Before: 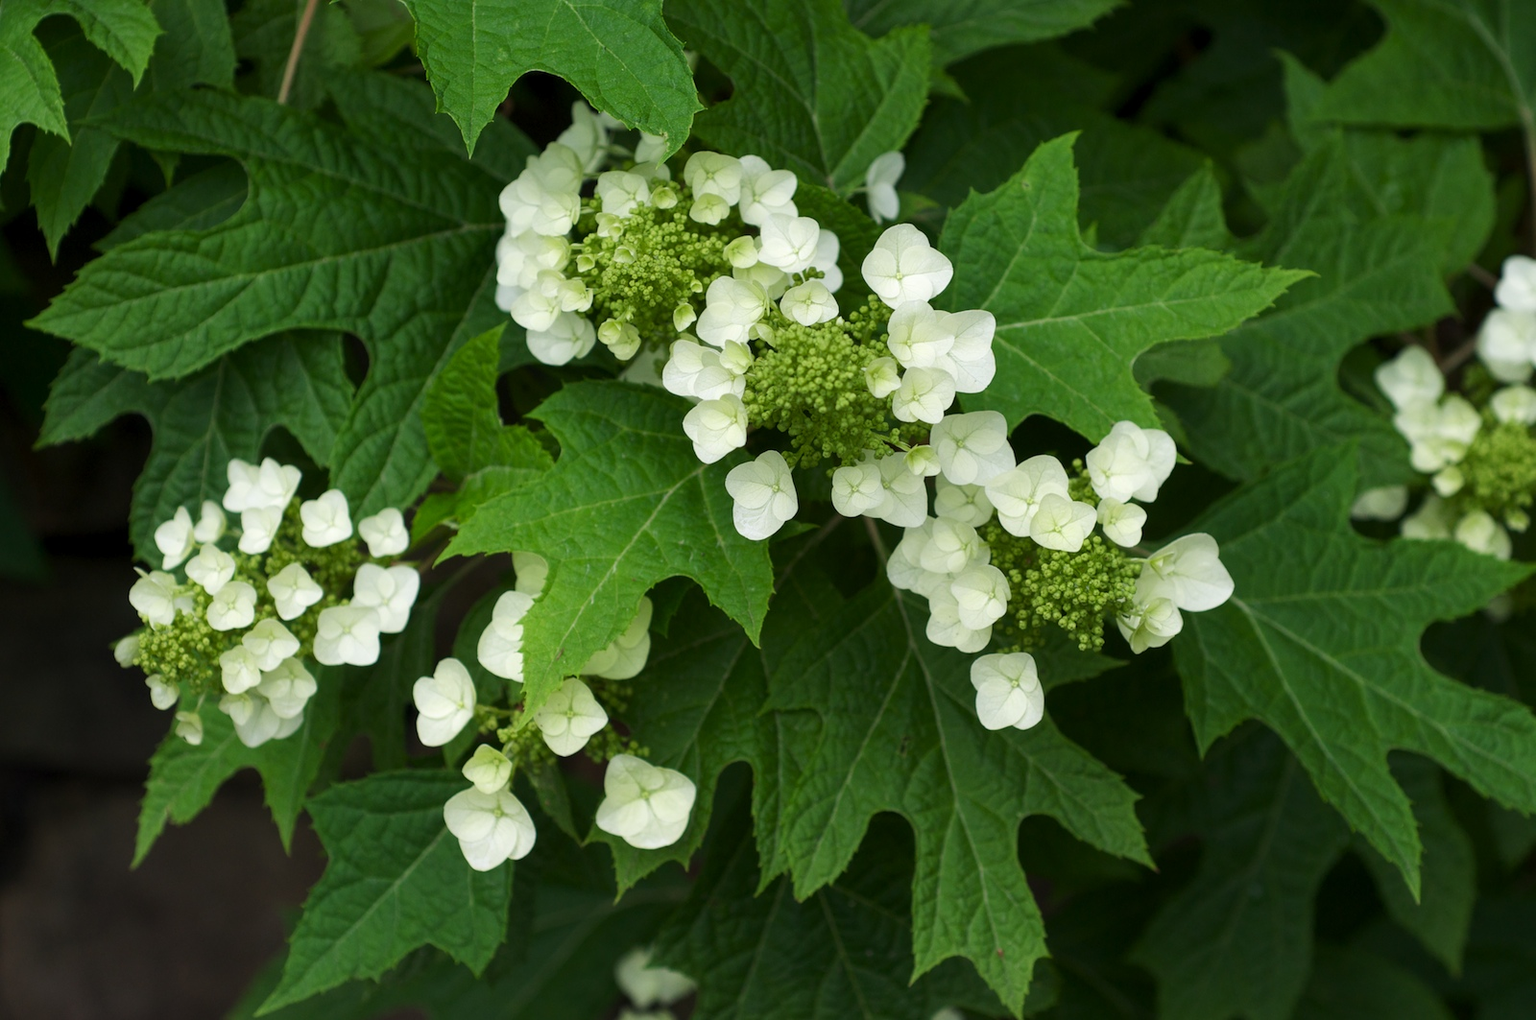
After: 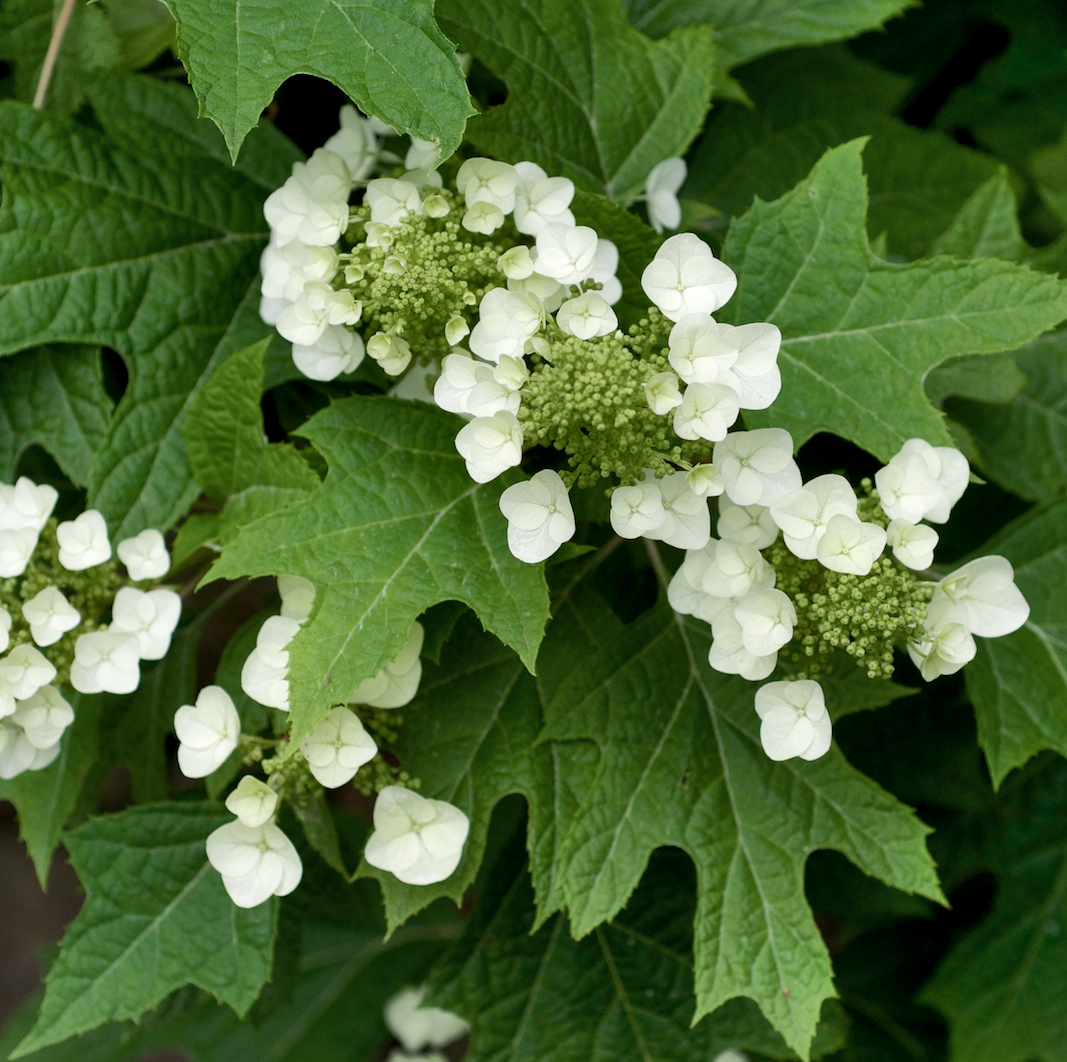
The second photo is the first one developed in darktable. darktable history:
color balance rgb: global offset › luminance -0.51%, linear chroma grading › shadows -1.481%, linear chroma grading › highlights -13.891%, linear chroma grading › global chroma -9.525%, linear chroma grading › mid-tones -9.933%, perceptual saturation grading › global saturation 35.716%
contrast brightness saturation: contrast 0.058, brightness -0.011, saturation -0.216
shadows and highlights: white point adjustment 1.03, highlights color adjustment 39.43%, soften with gaussian
crop and rotate: left 16.045%, right 17.227%
